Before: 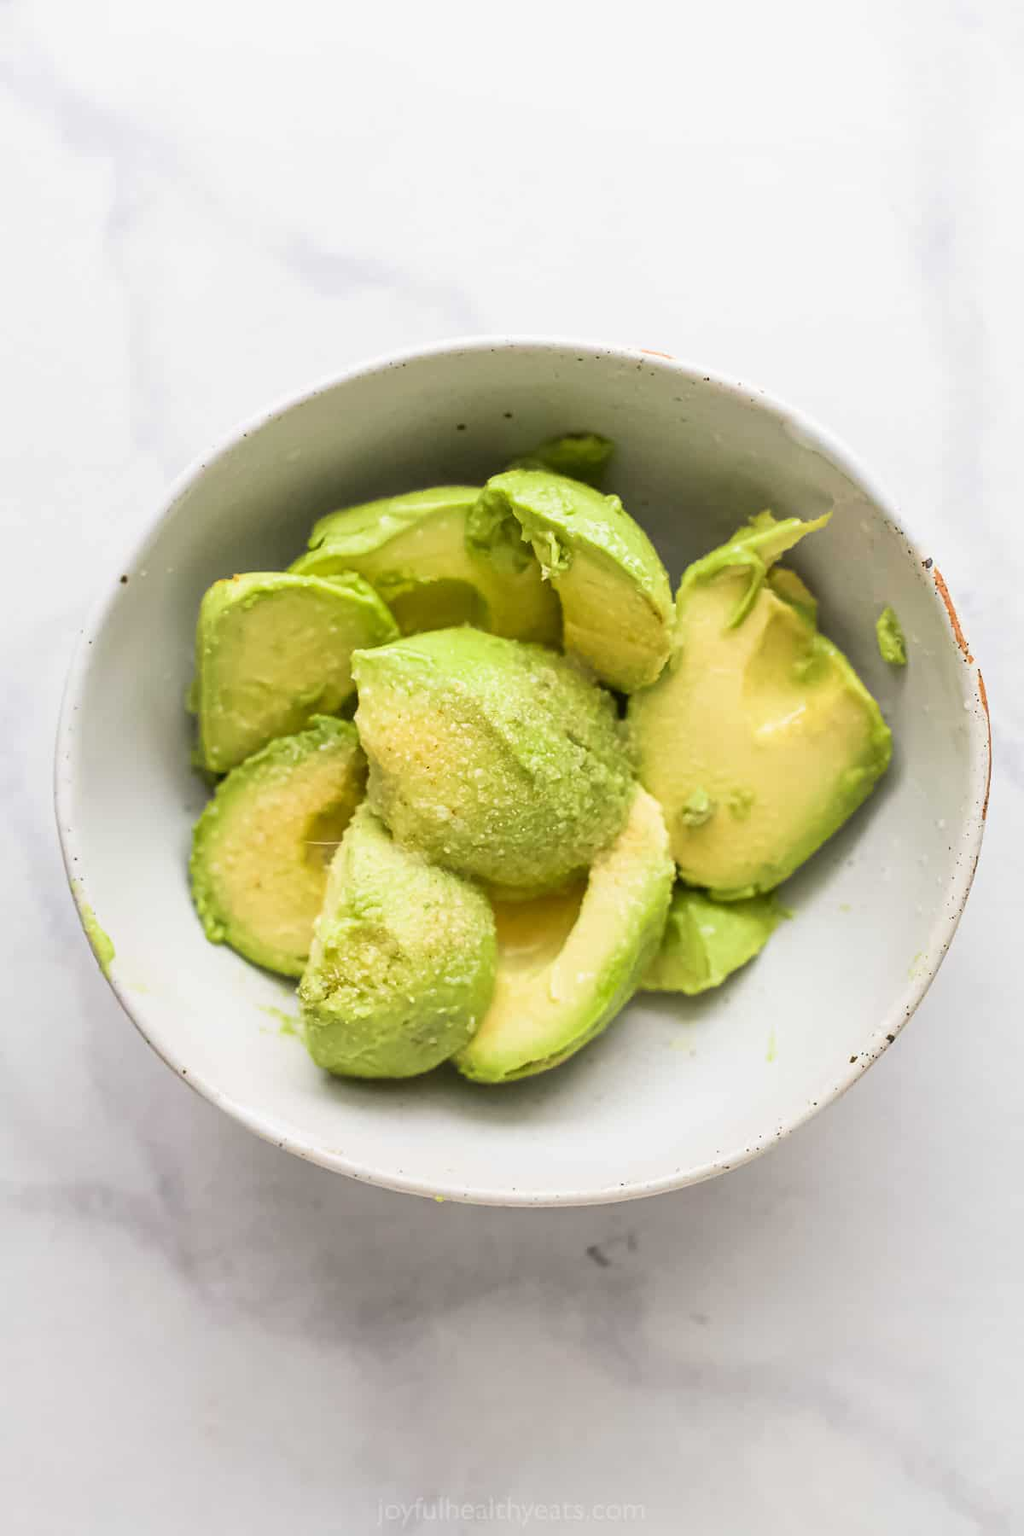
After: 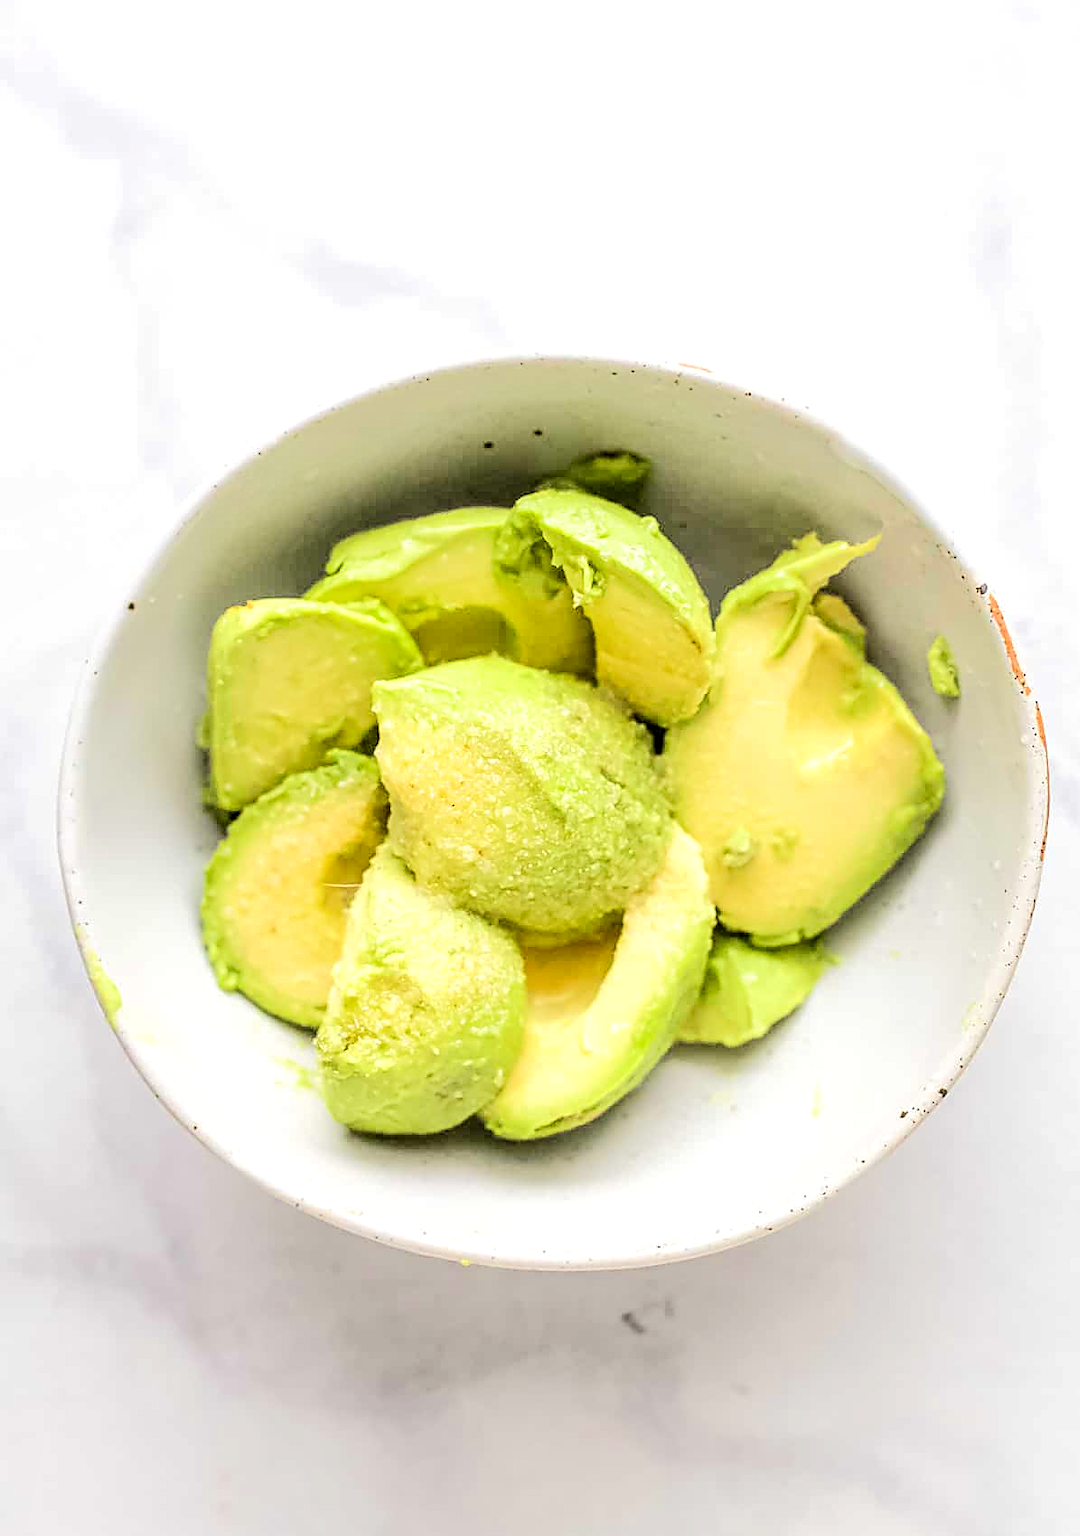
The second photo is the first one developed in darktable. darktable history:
tone equalizer: -7 EV 0.155 EV, -6 EV 0.633 EV, -5 EV 1.11 EV, -4 EV 1.36 EV, -3 EV 1.16 EV, -2 EV 0.6 EV, -1 EV 0.161 EV, edges refinement/feathering 500, mask exposure compensation -1.57 EV, preserve details no
local contrast: highlights 57%, detail 145%
crop: top 0.465%, right 0.265%, bottom 5.074%
sharpen: on, module defaults
